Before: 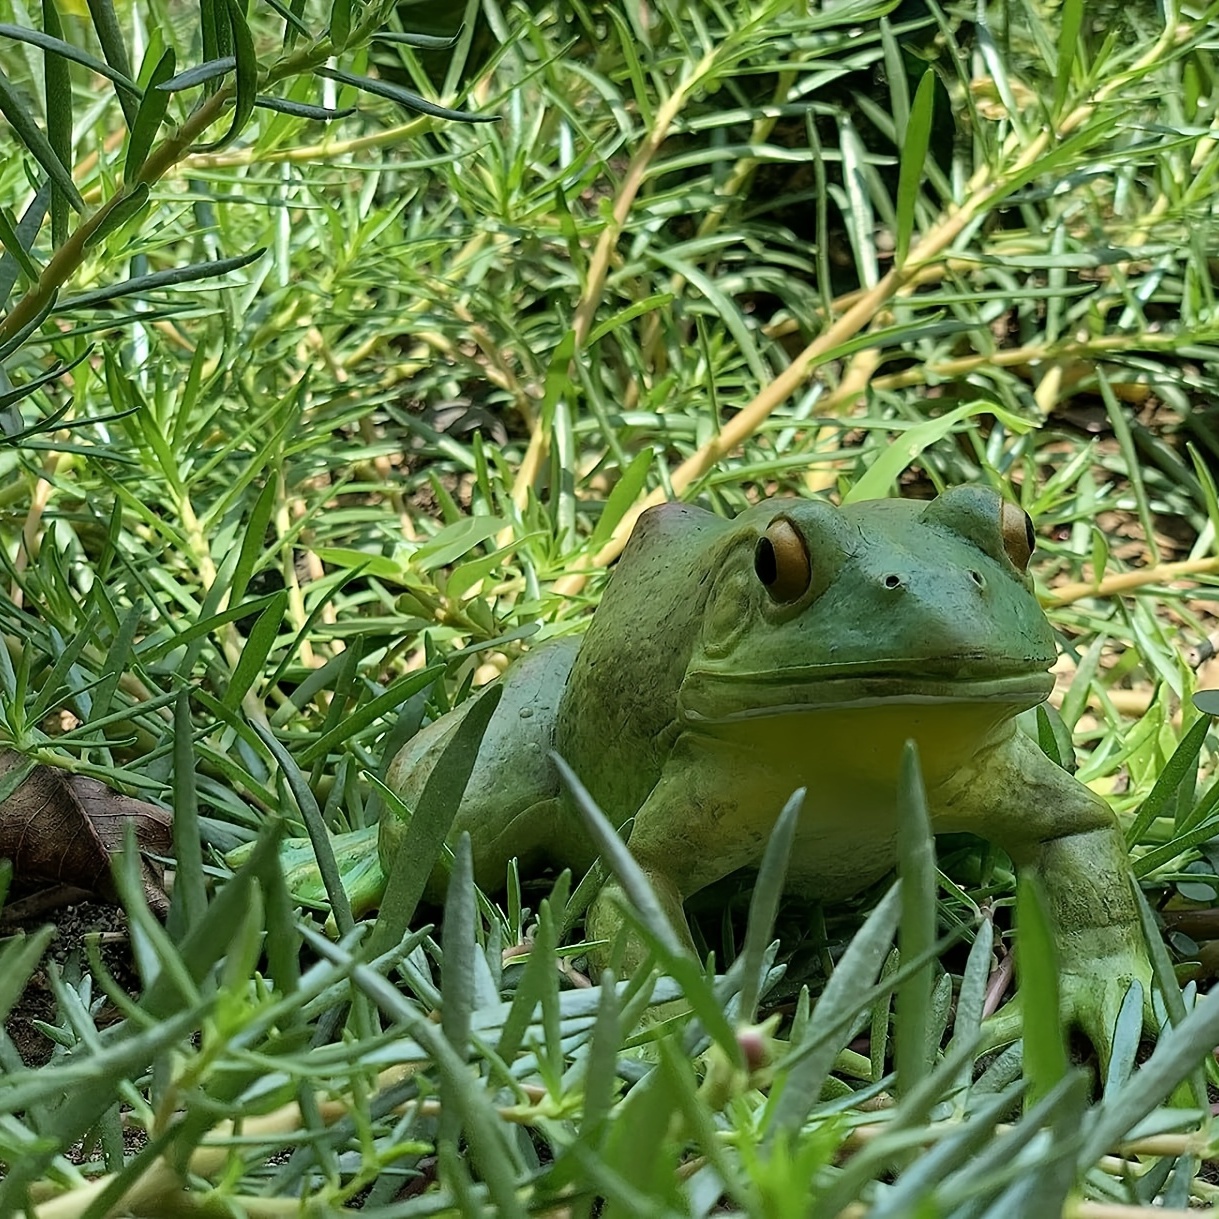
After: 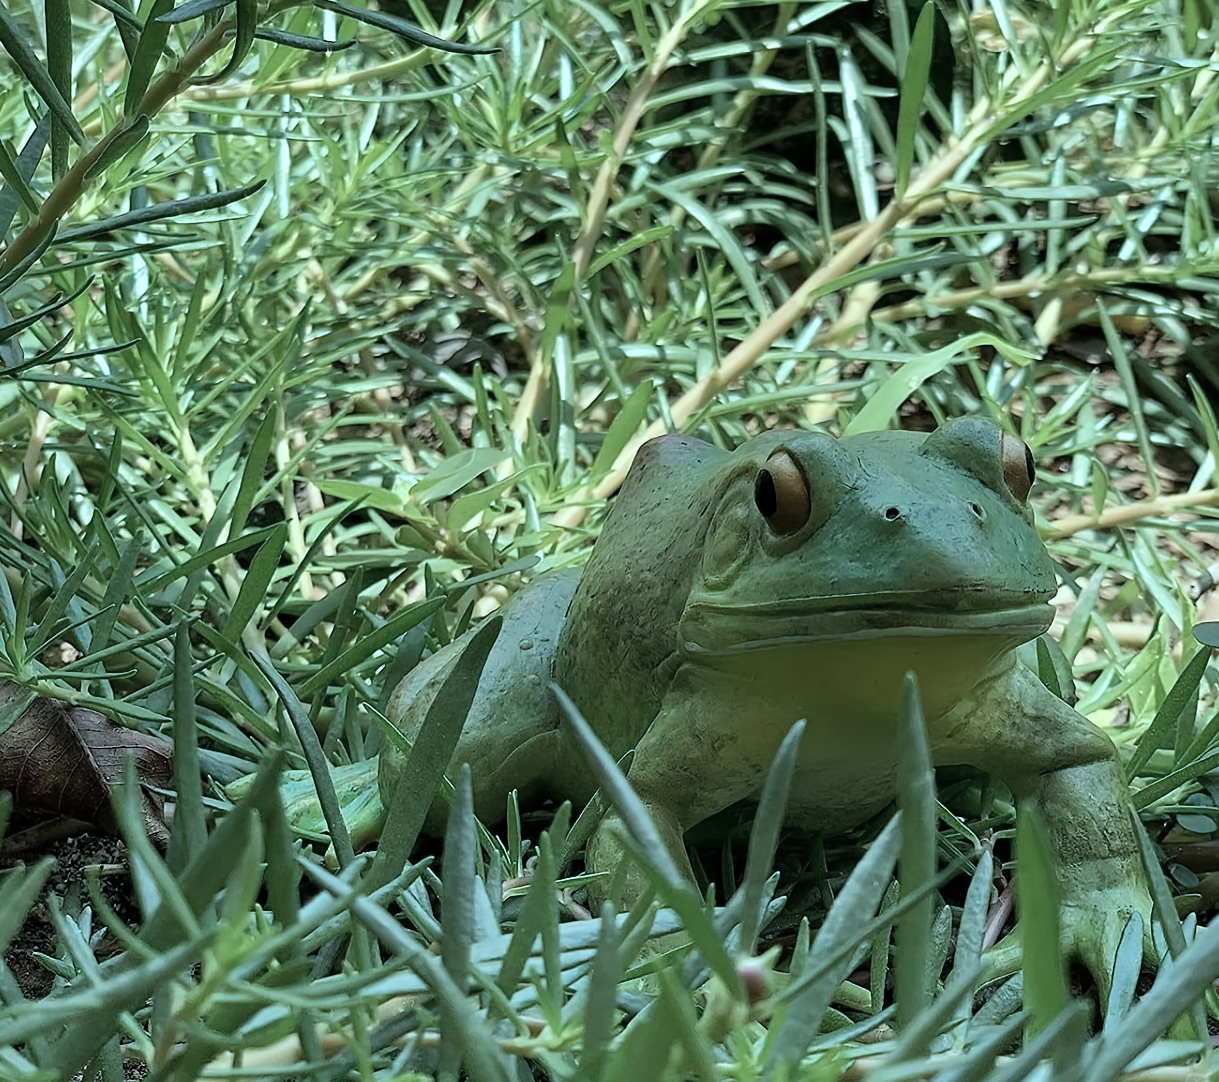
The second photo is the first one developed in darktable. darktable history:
crop and rotate: top 5.609%, bottom 5.609%
color correction: highlights a* -12.64, highlights b* -18.1, saturation 0.7
